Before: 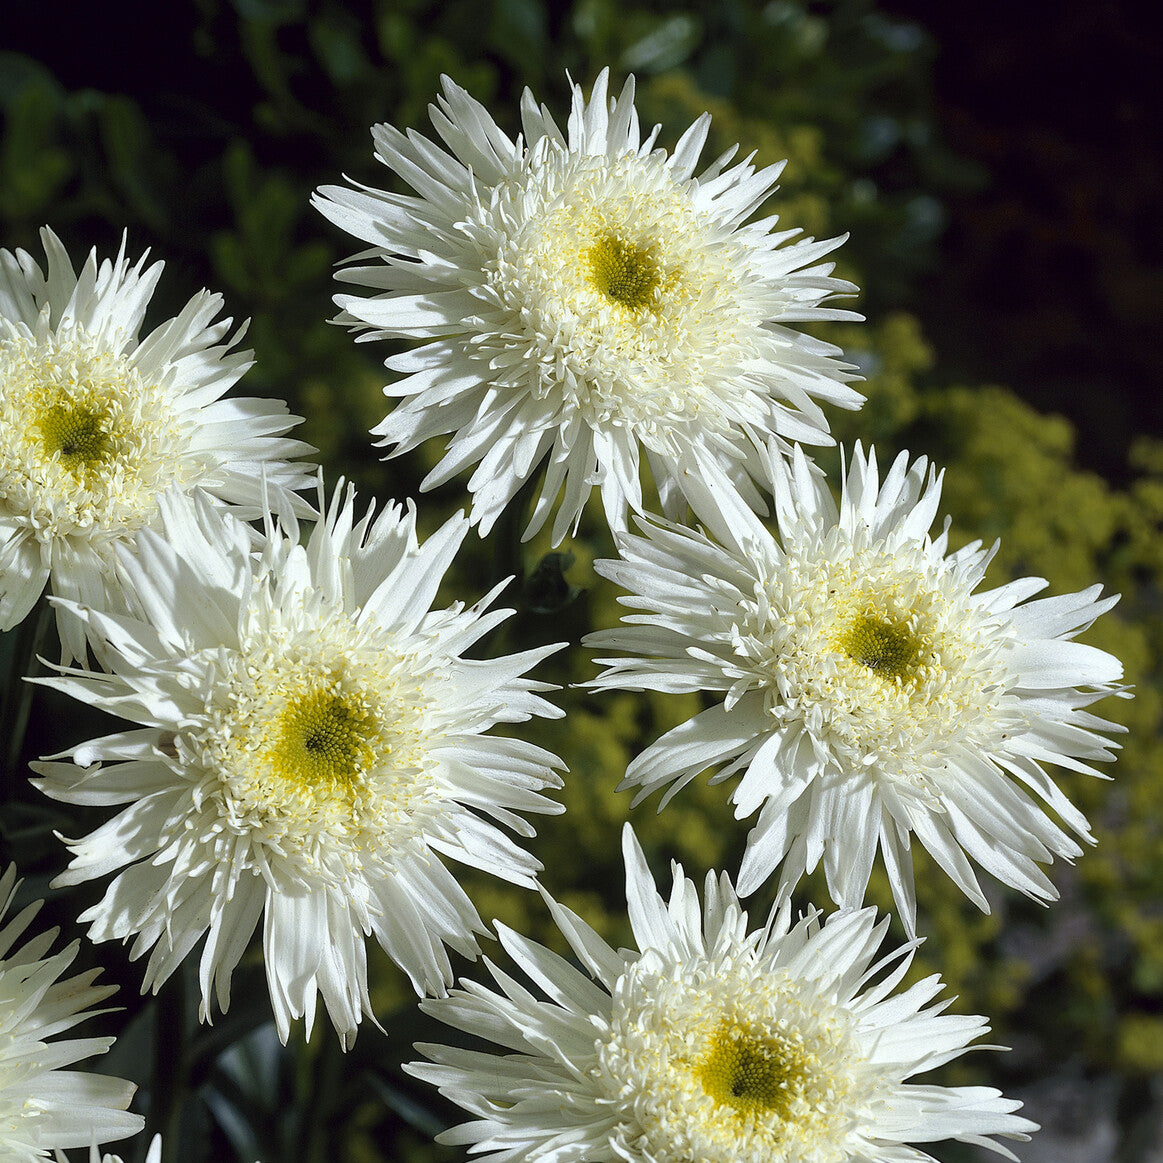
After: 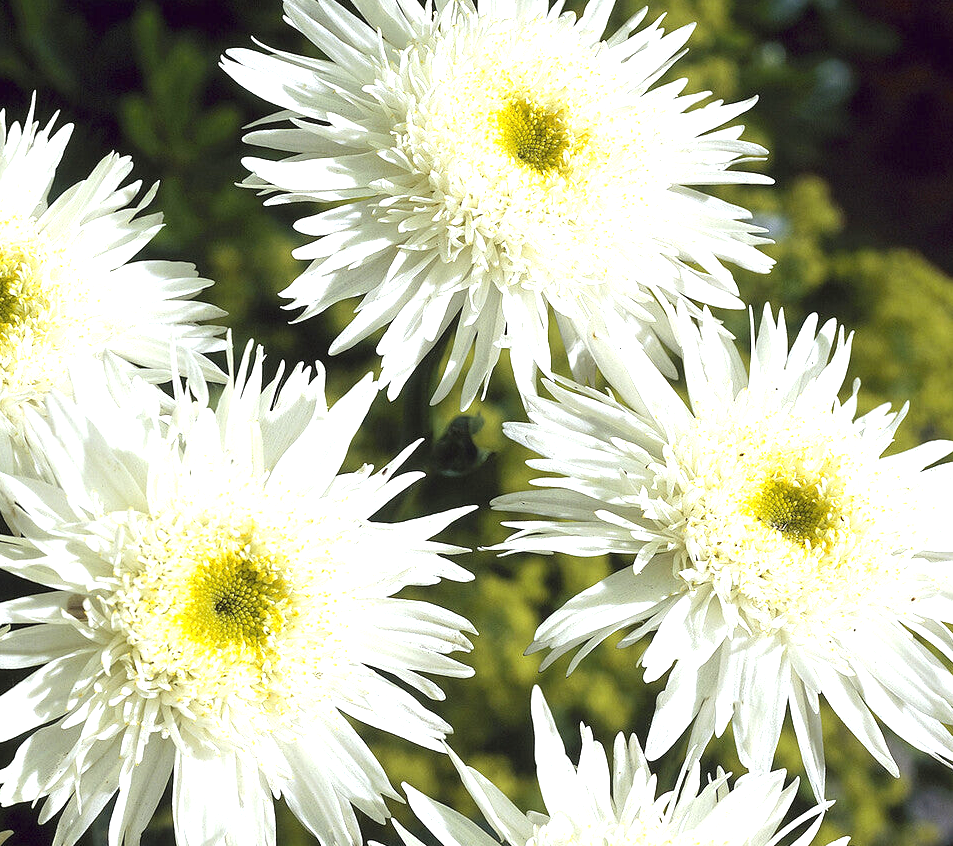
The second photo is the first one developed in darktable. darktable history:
exposure: black level correction 0, exposure 1.198 EV, compensate exposure bias true, compensate highlight preservation false
crop: left 7.856%, top 11.836%, right 10.12%, bottom 15.387%
